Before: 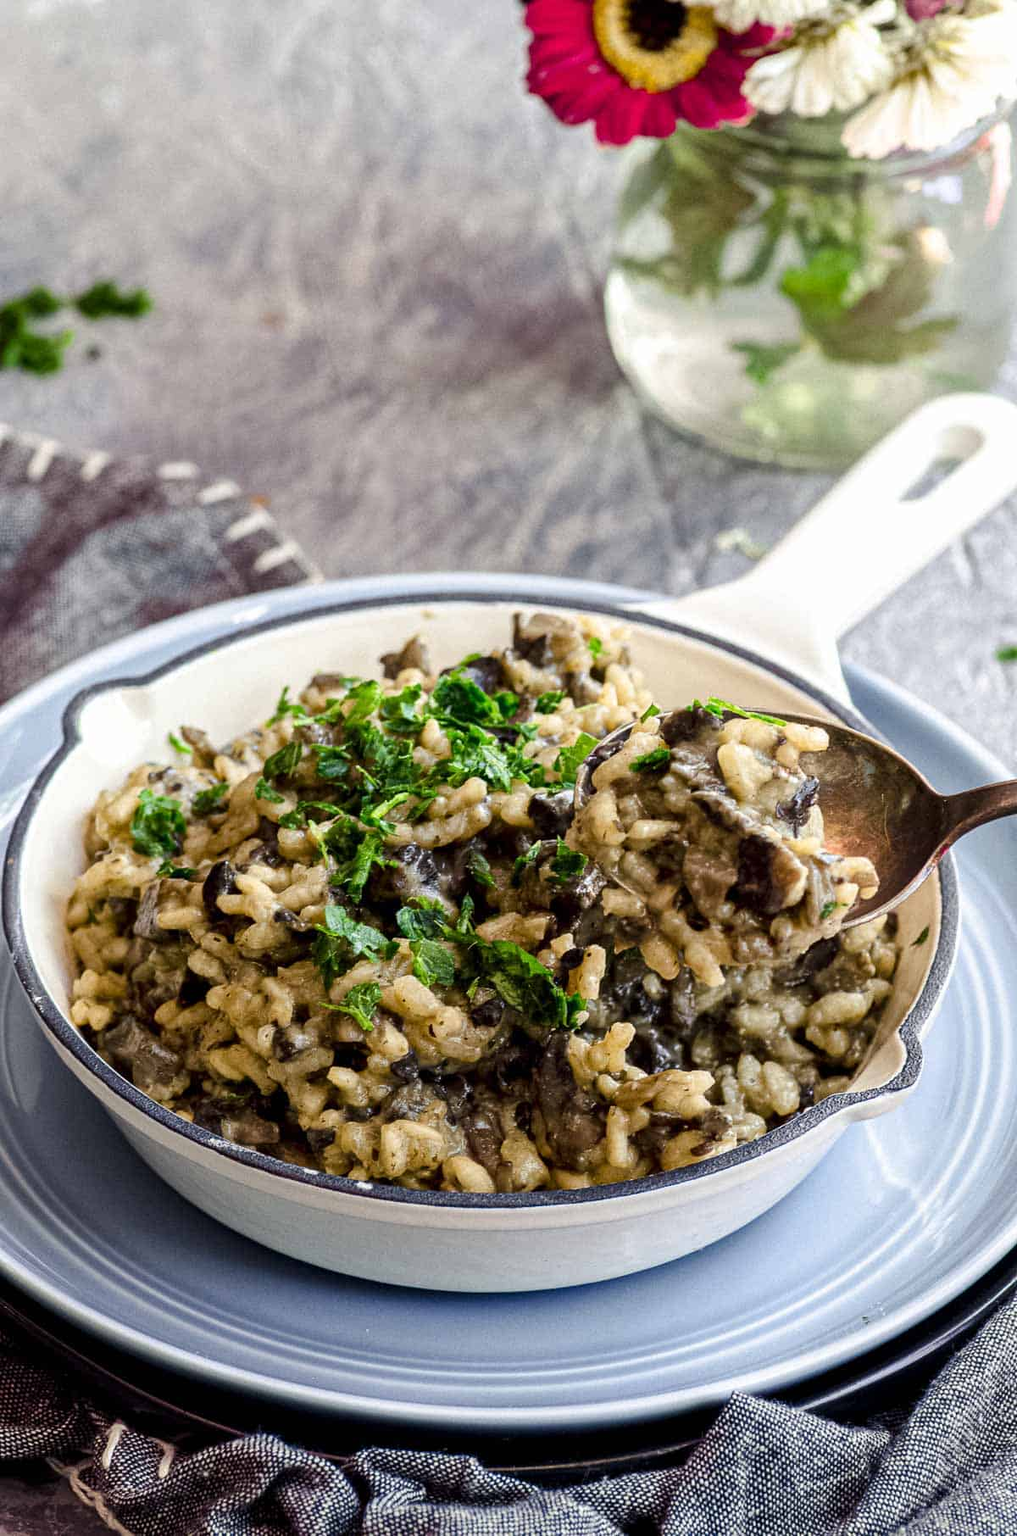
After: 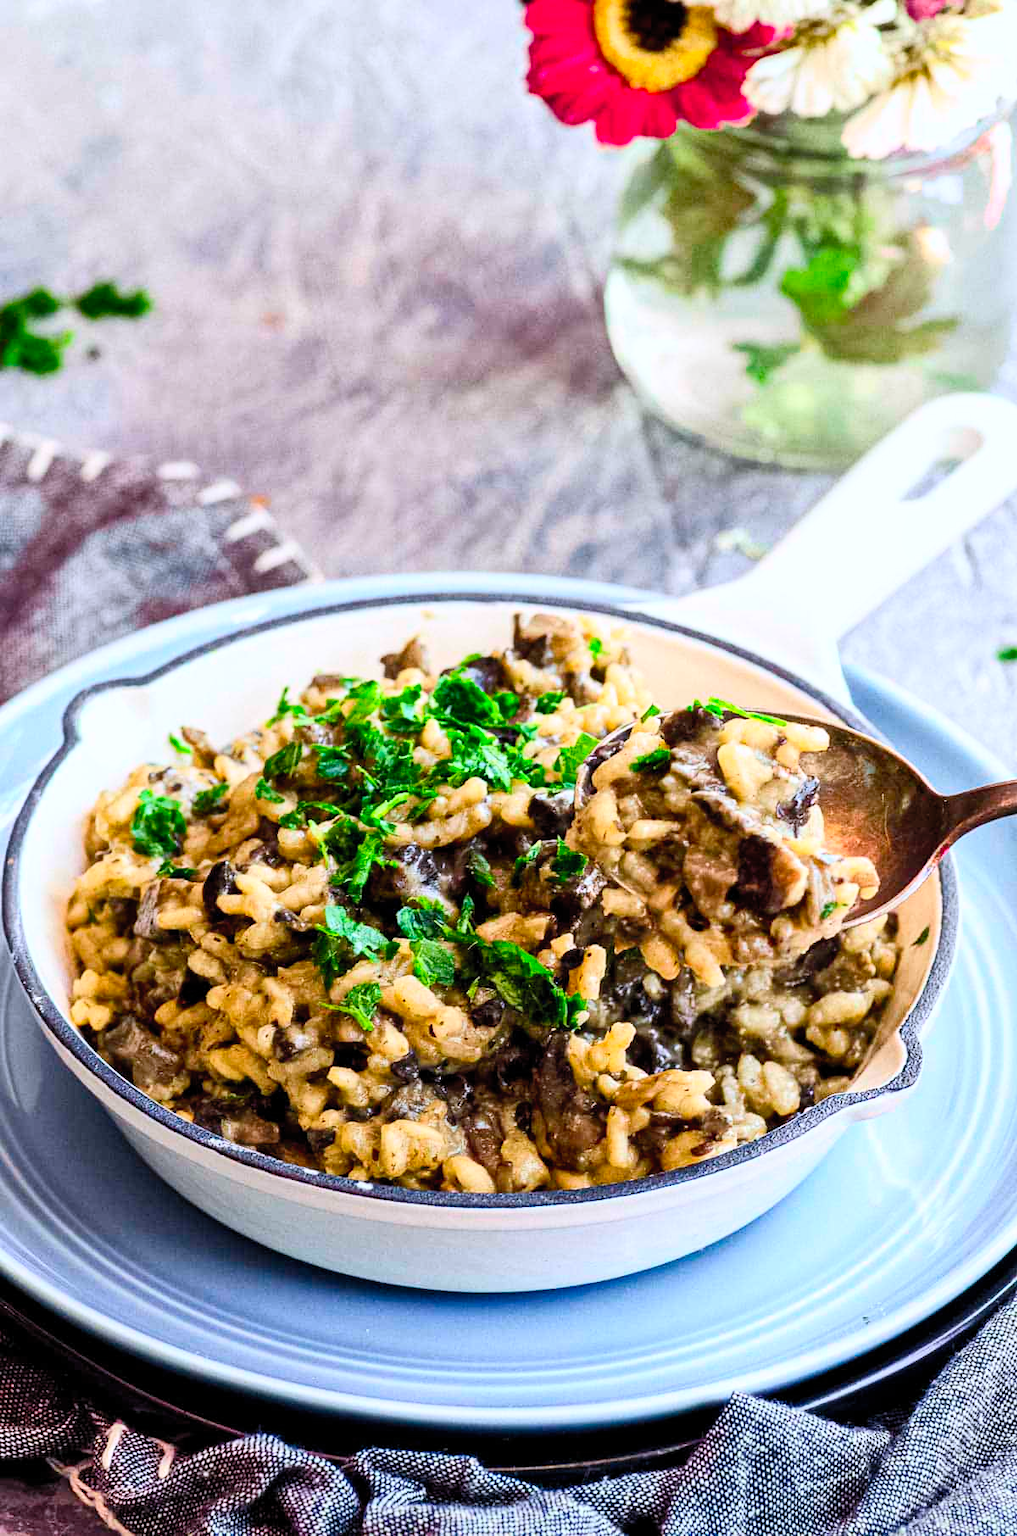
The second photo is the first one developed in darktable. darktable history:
contrast brightness saturation: contrast 0.24, brightness 0.26, saturation 0.39
shadows and highlights: shadows 52.34, highlights -28.23, soften with gaussian
white balance: red 0.984, blue 1.059
